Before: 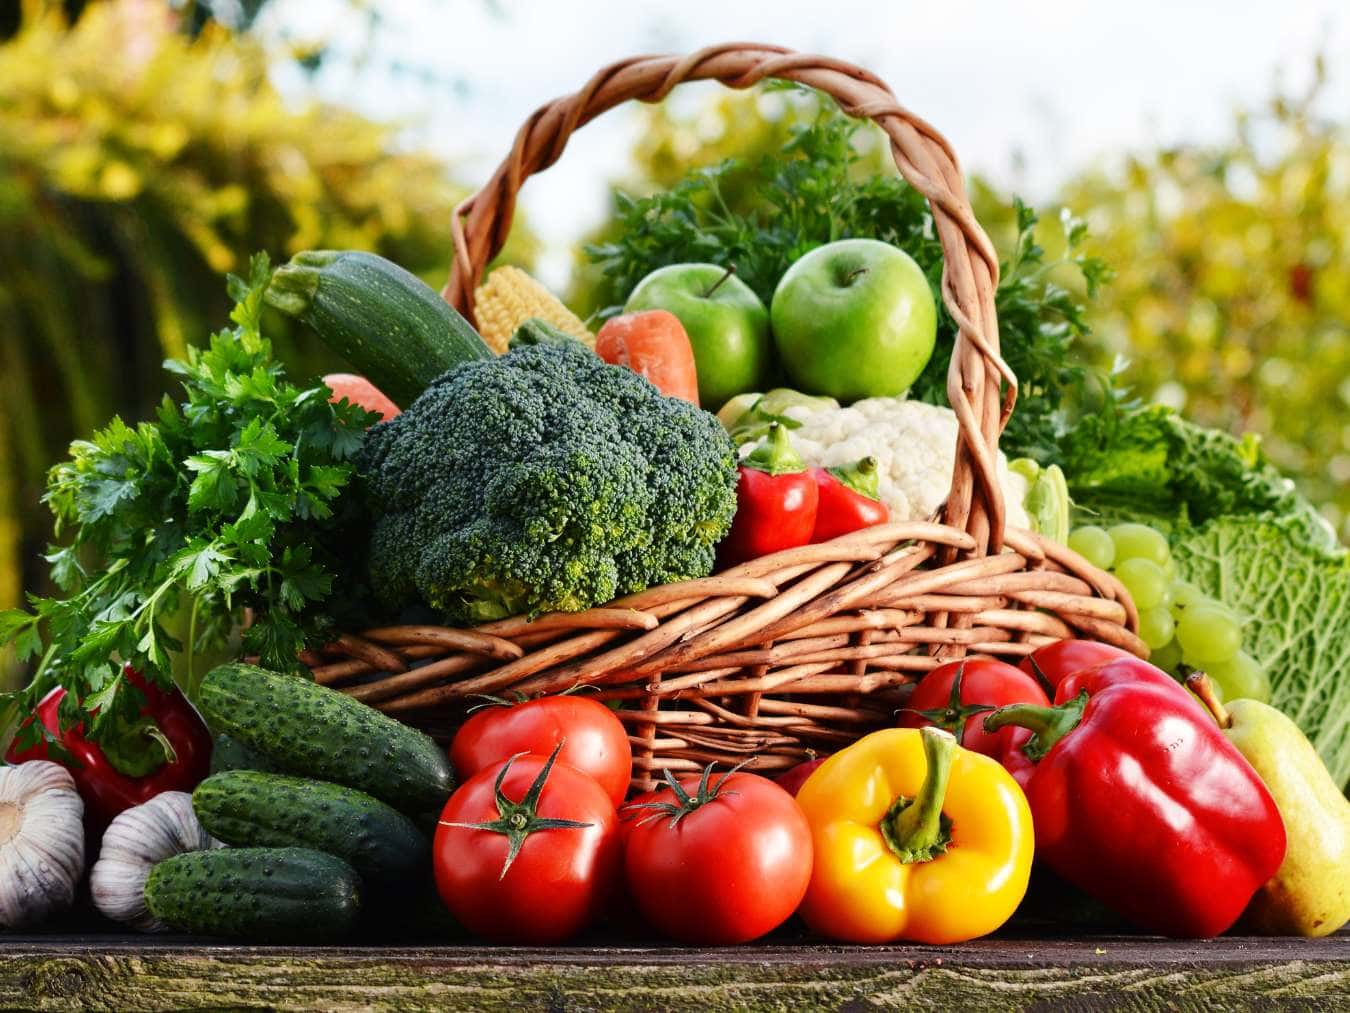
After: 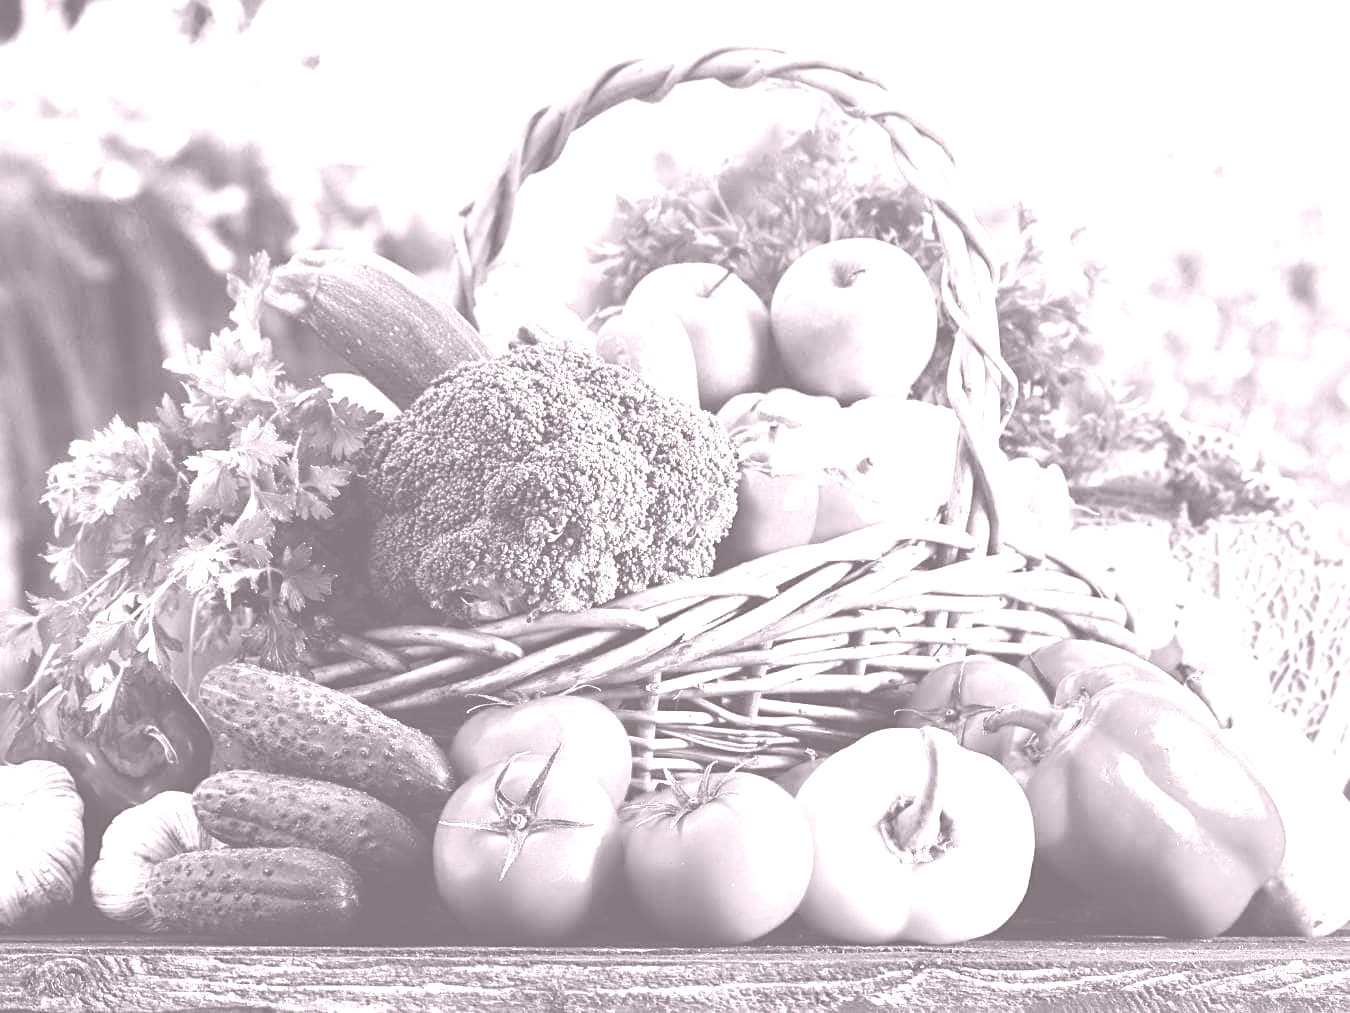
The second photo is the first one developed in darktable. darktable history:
colorize: hue 25.2°, saturation 83%, source mix 82%, lightness 79%, version 1
sharpen: radius 2.529, amount 0.323
